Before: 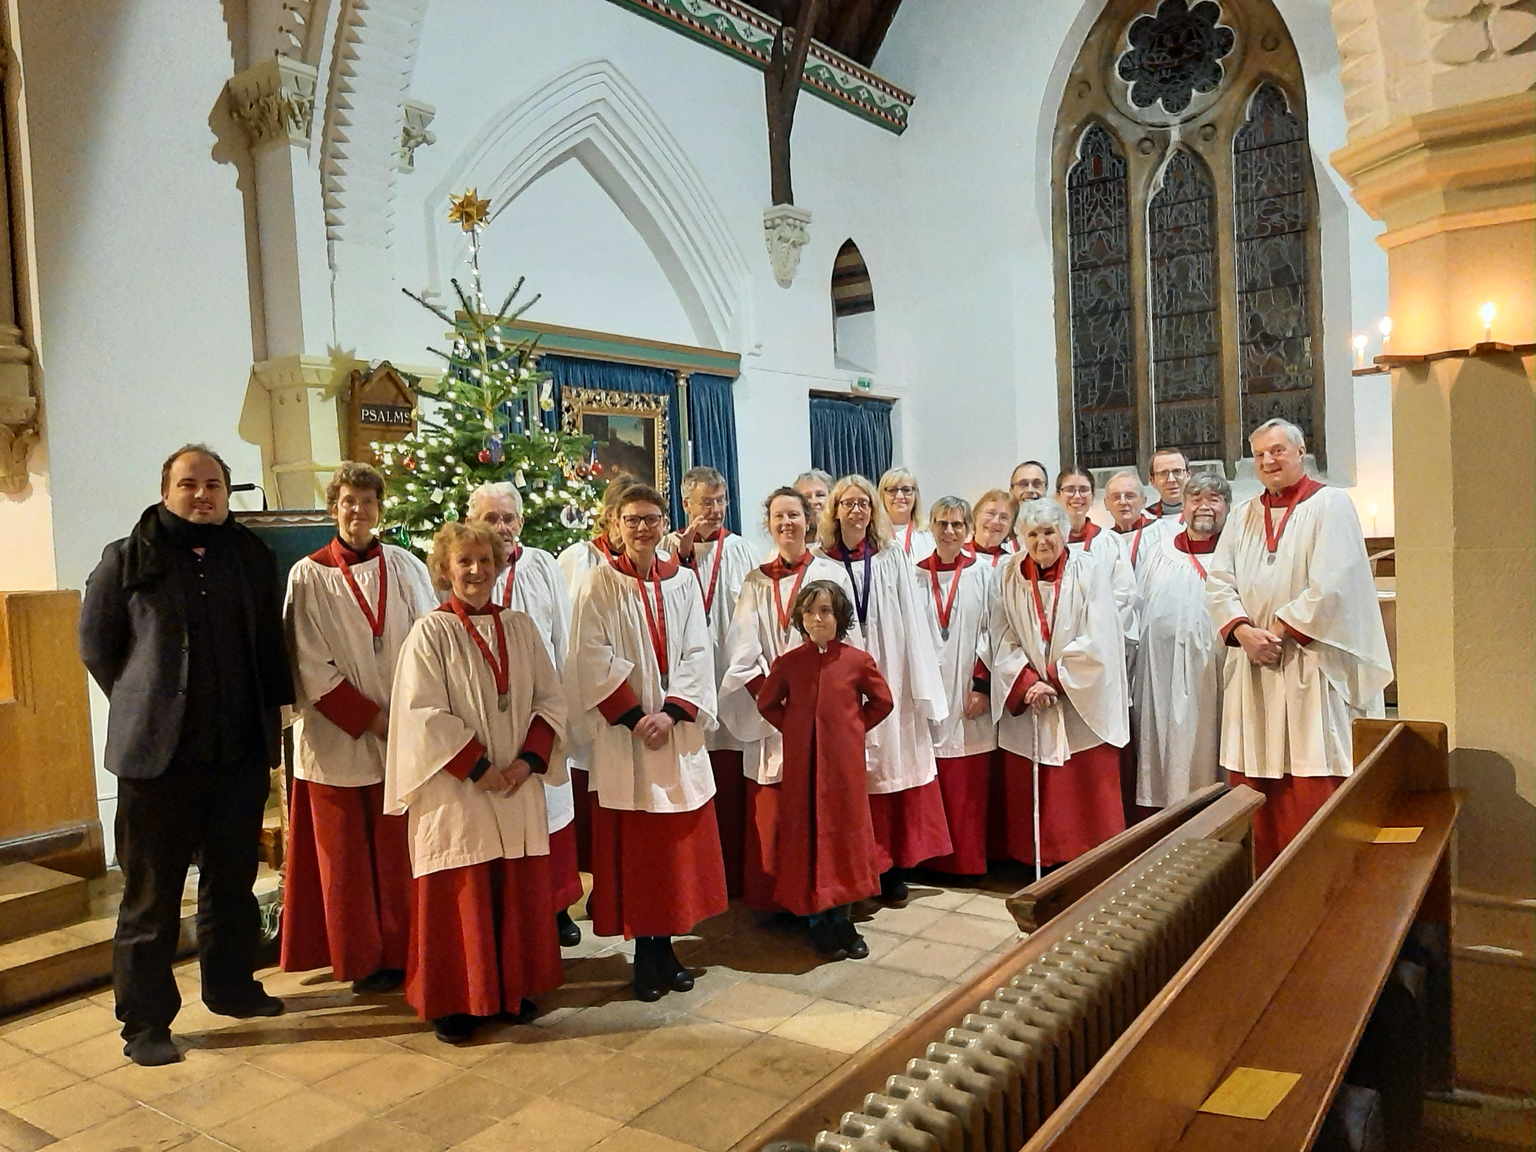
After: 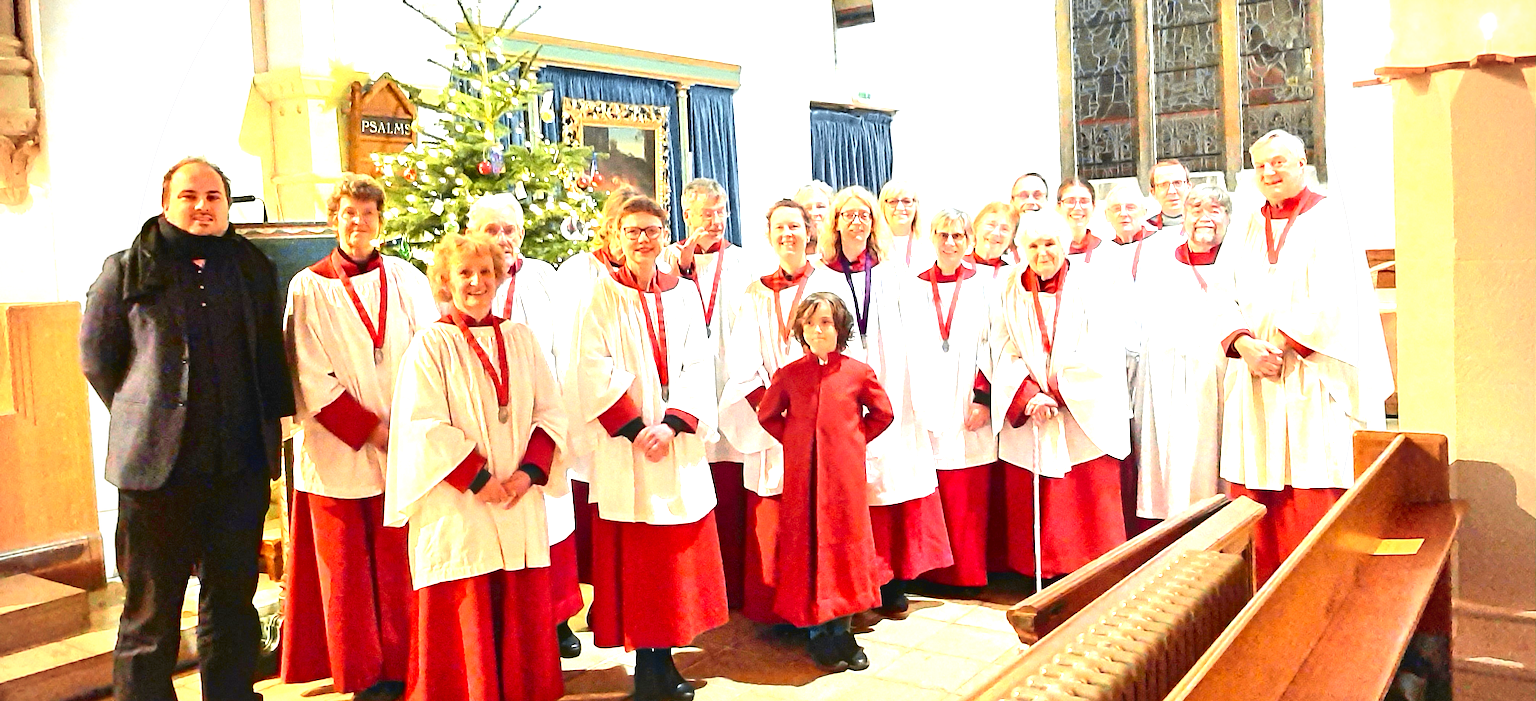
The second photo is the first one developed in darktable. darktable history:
crop and rotate: top 25.082%, bottom 13.996%
vignetting: fall-off radius 60.52%, brightness -0.575, center (-0.033, -0.038), unbound false
exposure: black level correction 0, exposure 1.99 EV, compensate exposure bias true, compensate highlight preservation false
tone curve: curves: ch0 [(0, 0.036) (0.119, 0.115) (0.466, 0.498) (0.715, 0.767) (0.817, 0.865) (1, 0.998)]; ch1 [(0, 0) (0.377, 0.416) (0.44, 0.461) (0.487, 0.49) (0.514, 0.517) (0.536, 0.577) (0.66, 0.724) (1, 1)]; ch2 [(0, 0) (0.38, 0.405) (0.463, 0.443) (0.492, 0.486) (0.526, 0.541) (0.578, 0.598) (0.653, 0.698) (1, 1)], color space Lab, independent channels, preserve colors none
